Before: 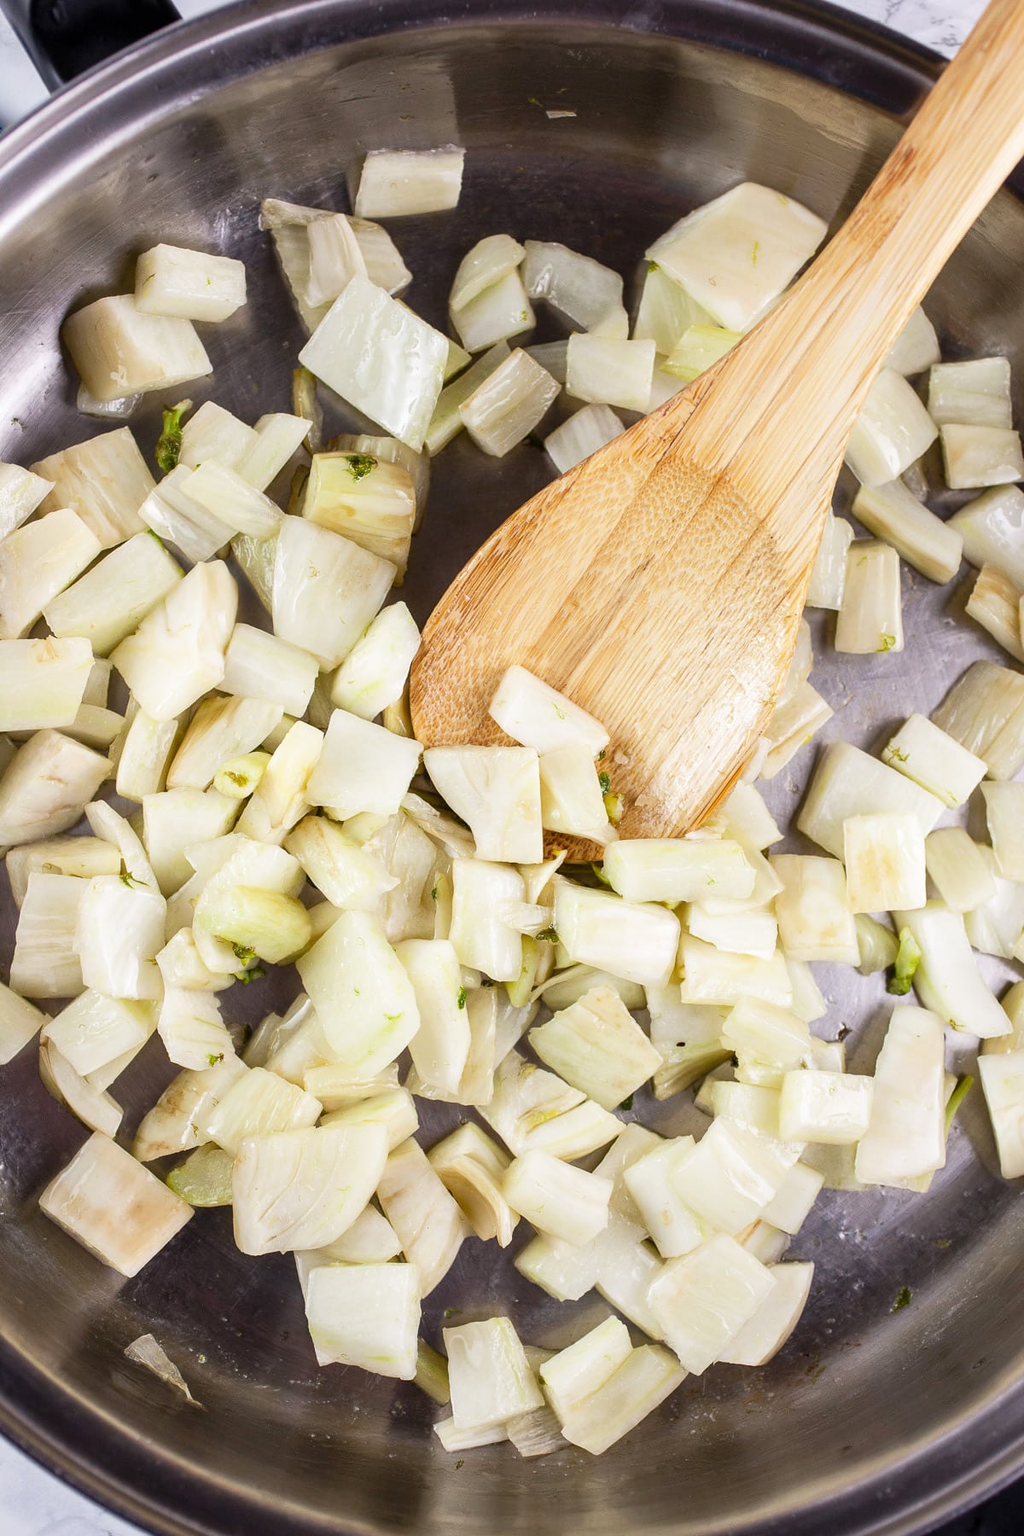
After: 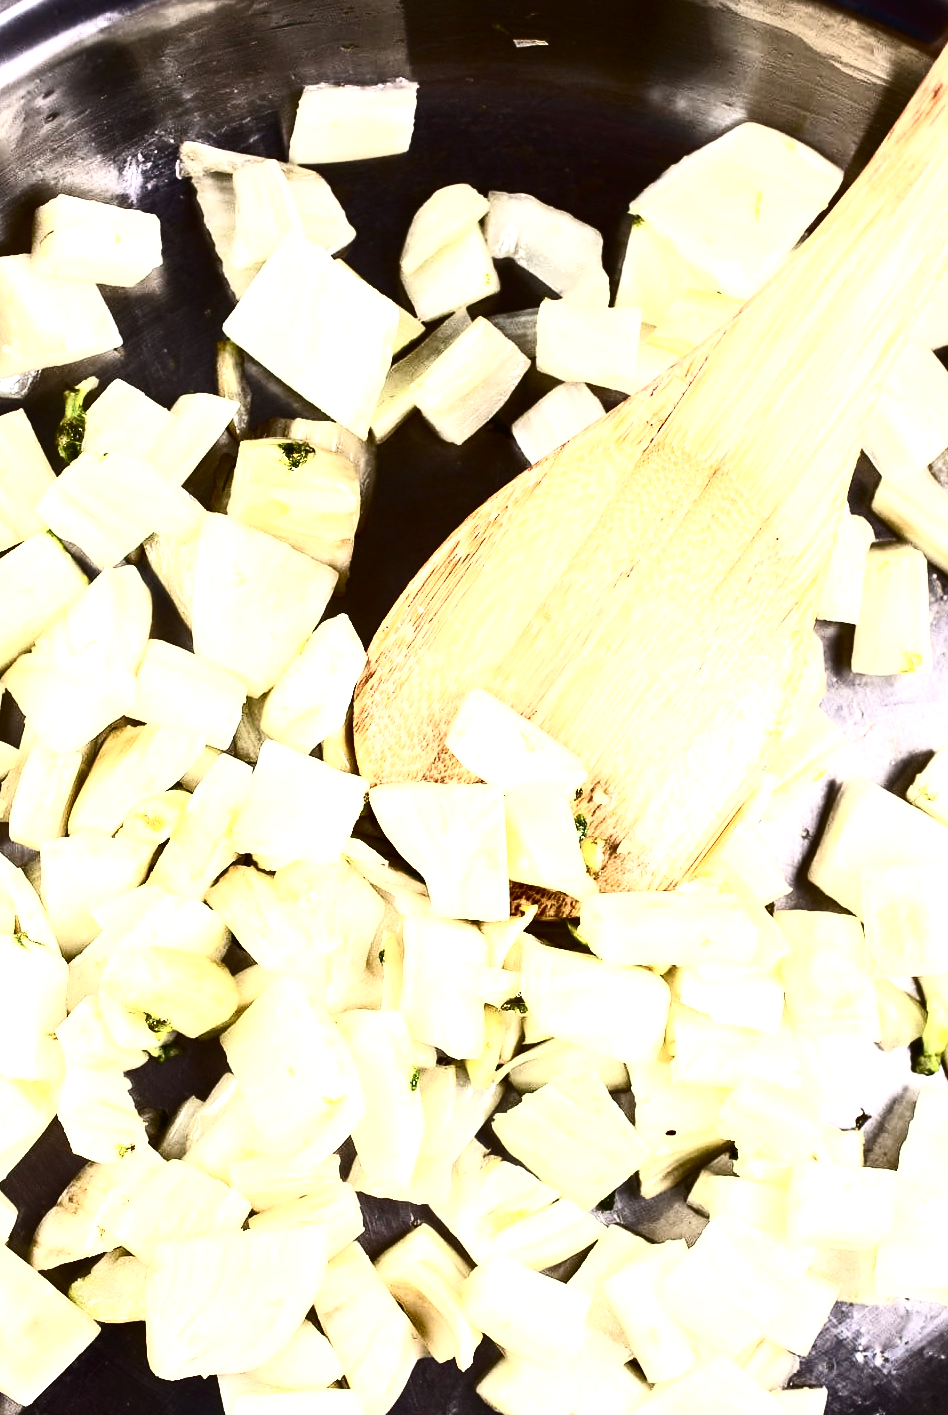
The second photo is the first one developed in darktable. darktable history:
crop and rotate: left 10.585%, top 5.074%, right 10.367%, bottom 16.29%
contrast brightness saturation: contrast 0.925, brightness 0.198
levels: levels [0, 0.476, 0.951]
